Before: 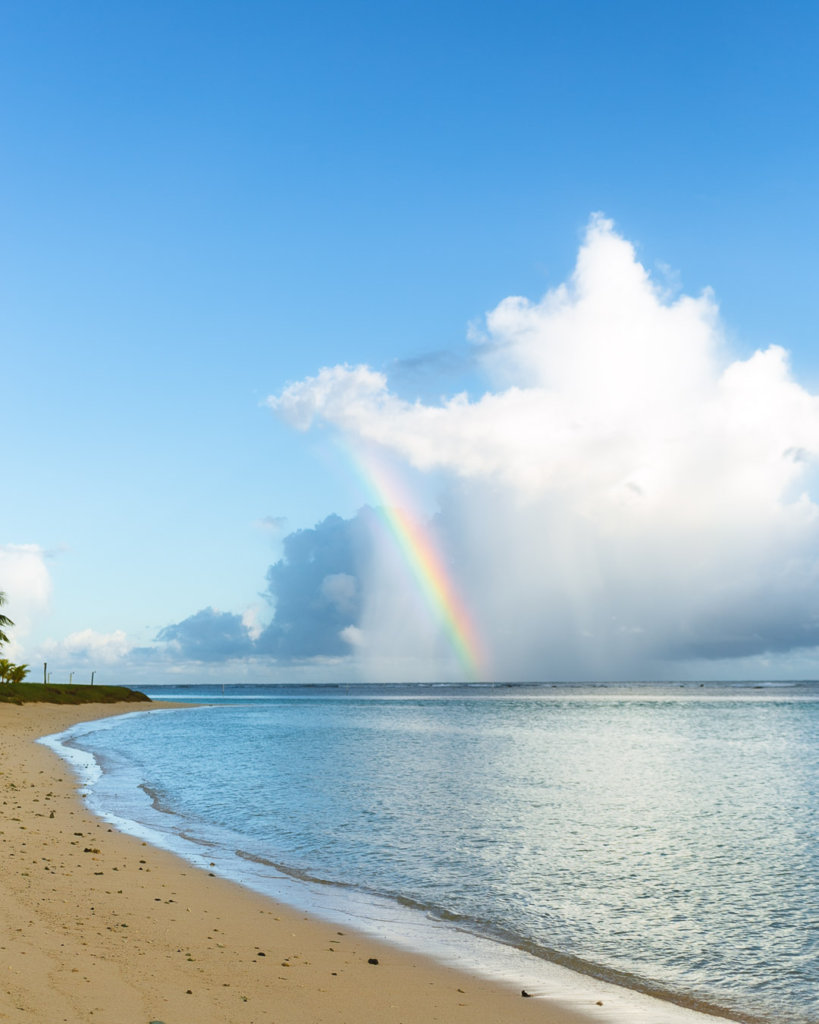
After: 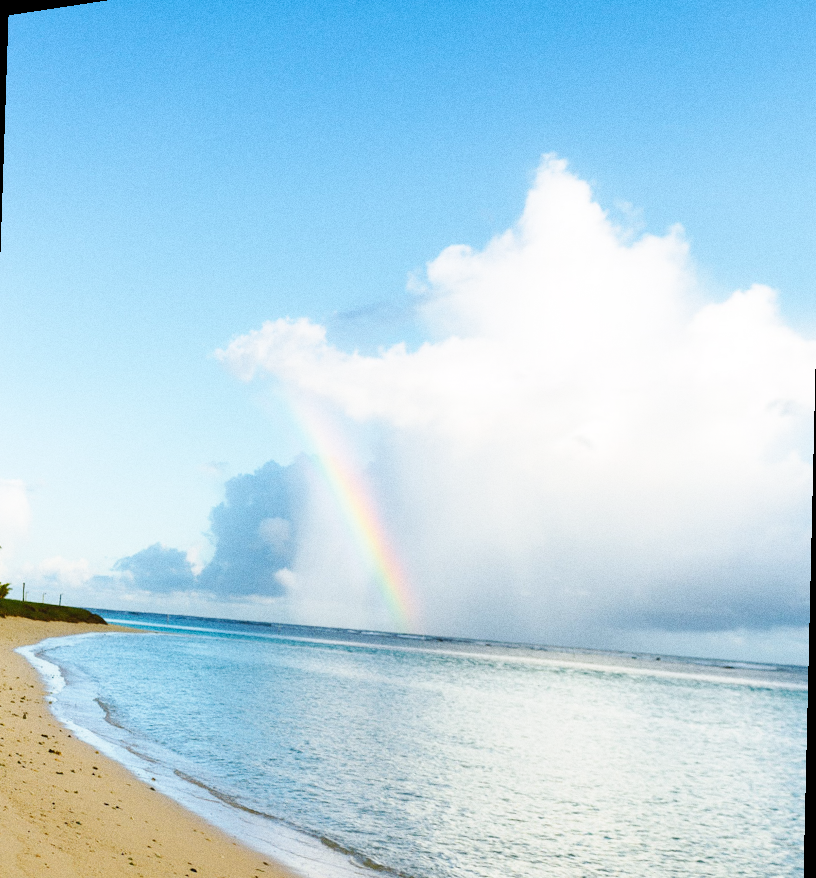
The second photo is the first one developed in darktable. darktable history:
rotate and perspective: rotation 1.69°, lens shift (vertical) -0.023, lens shift (horizontal) -0.291, crop left 0.025, crop right 0.988, crop top 0.092, crop bottom 0.842
grain: on, module defaults
base curve: curves: ch0 [(0, 0) (0.032, 0.025) (0.121, 0.166) (0.206, 0.329) (0.605, 0.79) (1, 1)], preserve colors none
